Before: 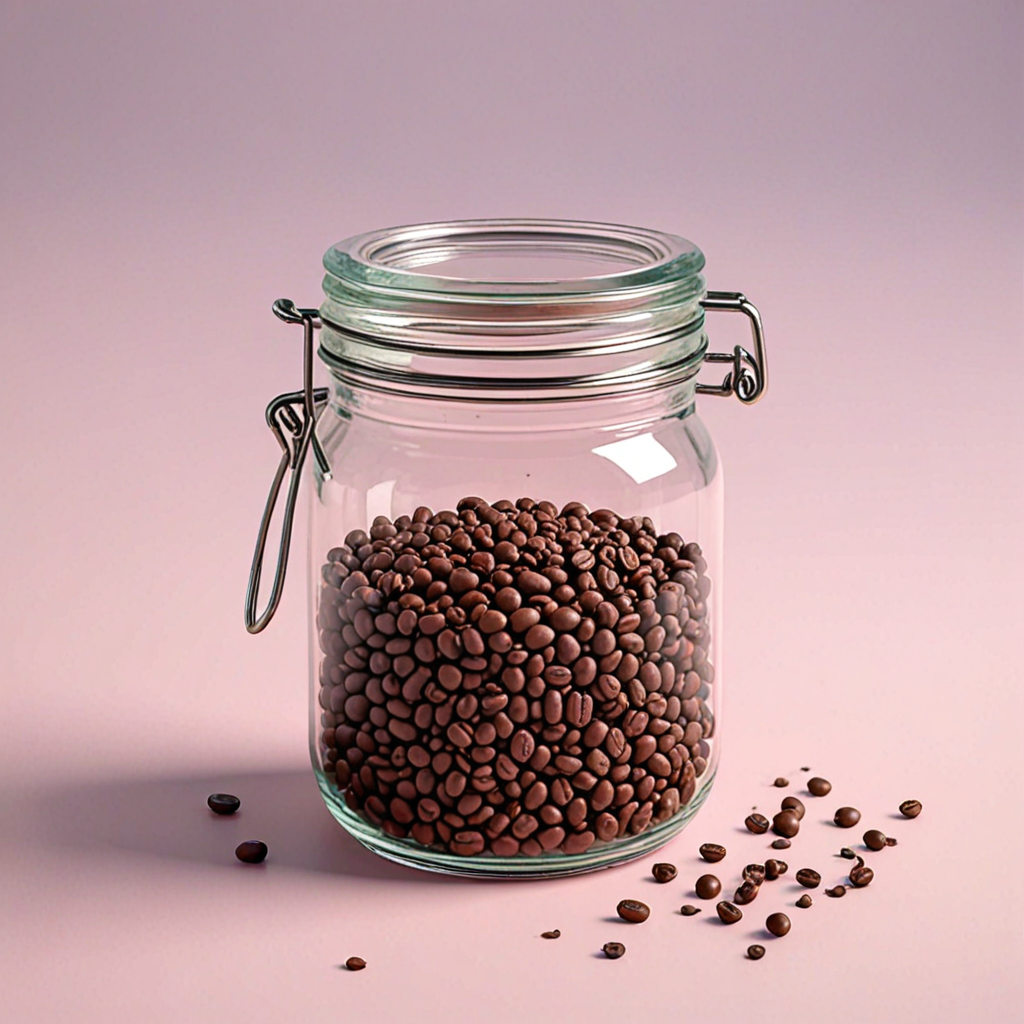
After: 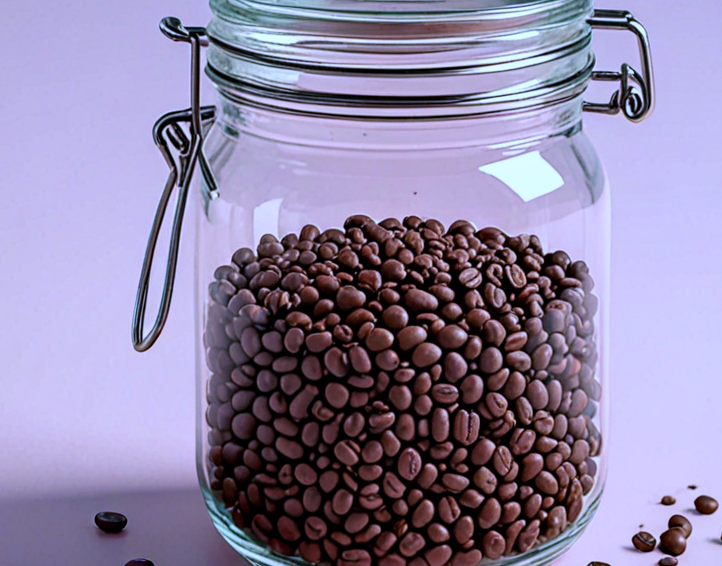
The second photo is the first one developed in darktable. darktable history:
tone equalizer: on, module defaults
local contrast: highlights 61%, shadows 106%, detail 107%, midtone range 0.529
crop: left 11.123%, top 27.61%, right 18.3%, bottom 17.034%
white balance: red 0.871, blue 1.249
